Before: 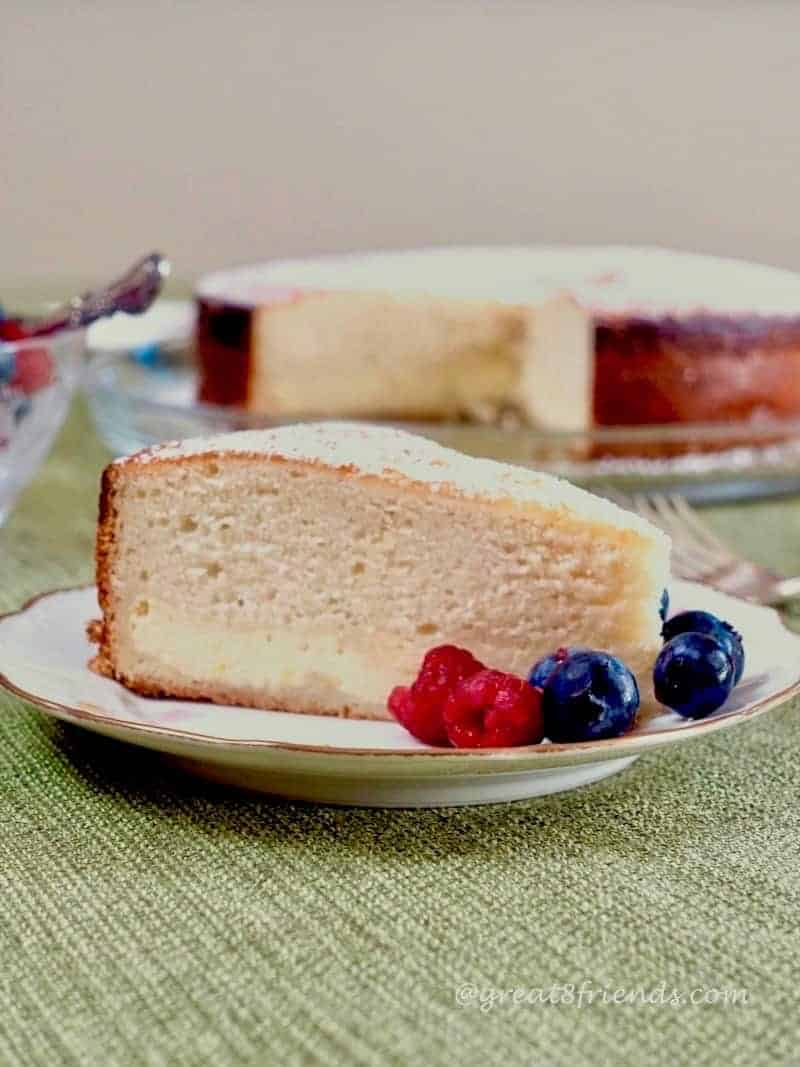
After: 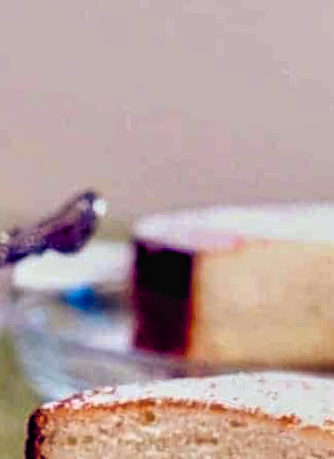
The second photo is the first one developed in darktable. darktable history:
color balance rgb: shadows lift › luminance -41.13%, shadows lift › chroma 14.13%, shadows lift › hue 260°, power › luminance -3.76%, power › chroma 0.56%, power › hue 40.37°, highlights gain › luminance 16.81%, highlights gain › chroma 2.94%, highlights gain › hue 260°, global offset › luminance -0.29%, global offset › chroma 0.31%, global offset › hue 260°, perceptual saturation grading › global saturation 20%, perceptual saturation grading › highlights -13.92%, perceptual saturation grading › shadows 50%
rotate and perspective: rotation 0.679°, lens shift (horizontal) 0.136, crop left 0.009, crop right 0.991, crop top 0.078, crop bottom 0.95
rgb levels: mode RGB, independent channels, levels [[0, 0.5, 1], [0, 0.521, 1], [0, 0.536, 1]]
local contrast: on, module defaults
crop and rotate: left 10.817%, top 0.062%, right 47.194%, bottom 53.626%
